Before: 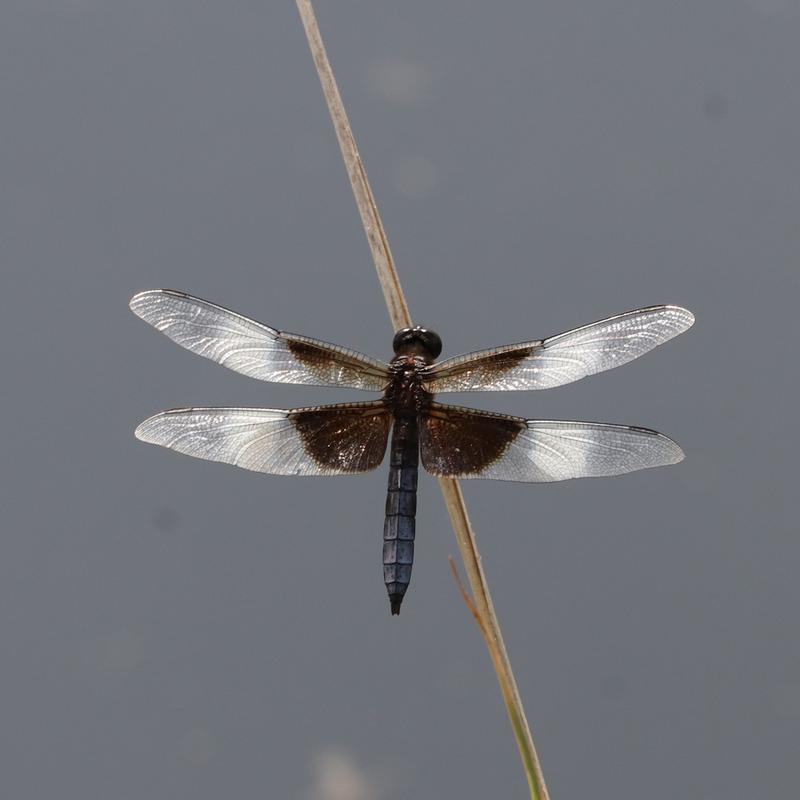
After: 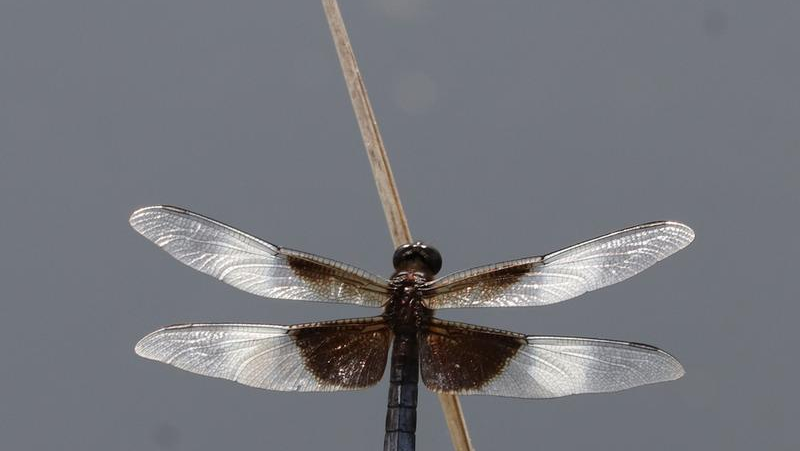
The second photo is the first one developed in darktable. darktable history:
shadows and highlights: radius 125.02, shadows 30.37, highlights -31.17, low approximation 0.01, soften with gaussian
crop and rotate: top 10.535%, bottom 32.972%
